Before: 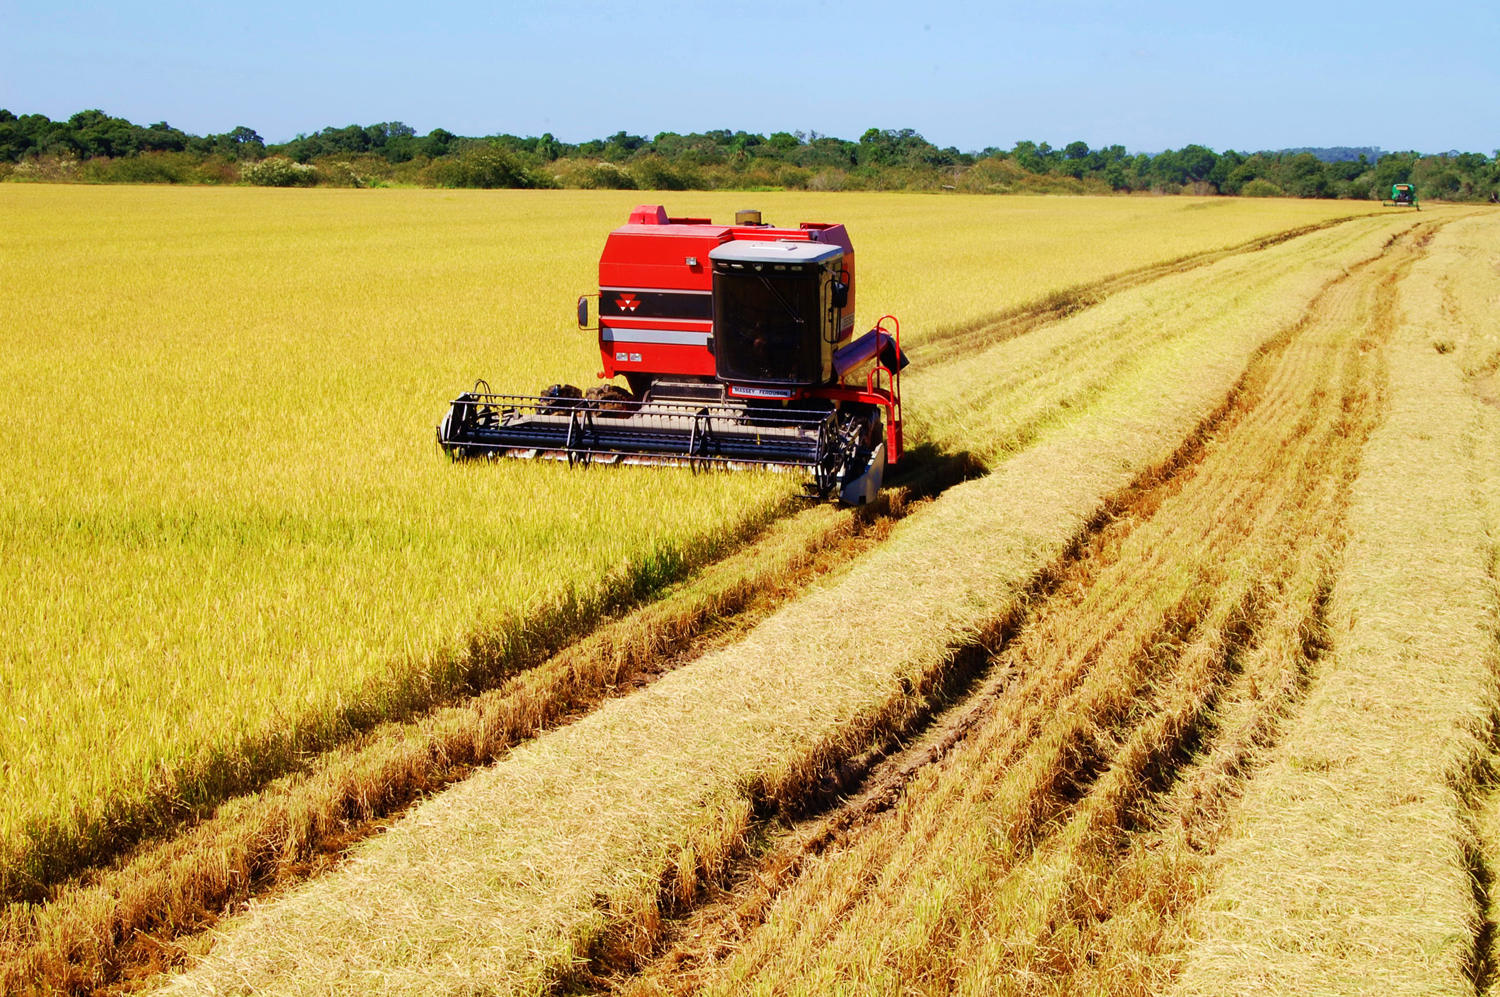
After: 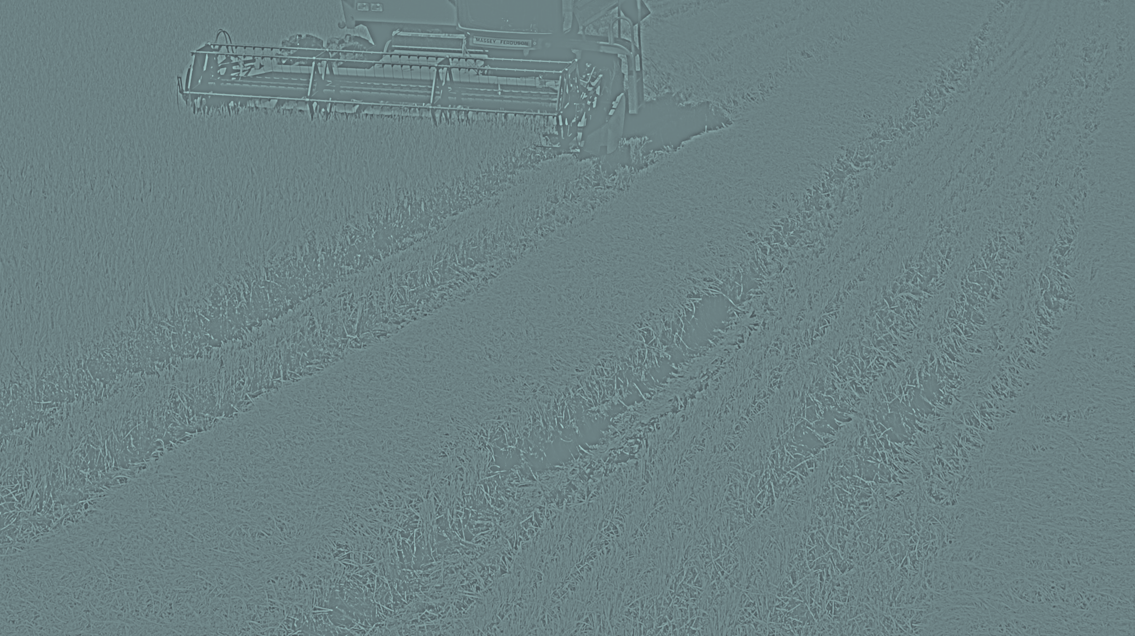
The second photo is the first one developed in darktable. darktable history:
highpass: sharpness 9.84%, contrast boost 9.94%
crop and rotate: left 17.299%, top 35.115%, right 7.015%, bottom 1.024%
color balance: mode lift, gamma, gain (sRGB), lift [0.997, 0.979, 1.021, 1.011], gamma [1, 1.084, 0.916, 0.998], gain [1, 0.87, 1.13, 1.101], contrast 4.55%, contrast fulcrum 38.24%, output saturation 104.09%
